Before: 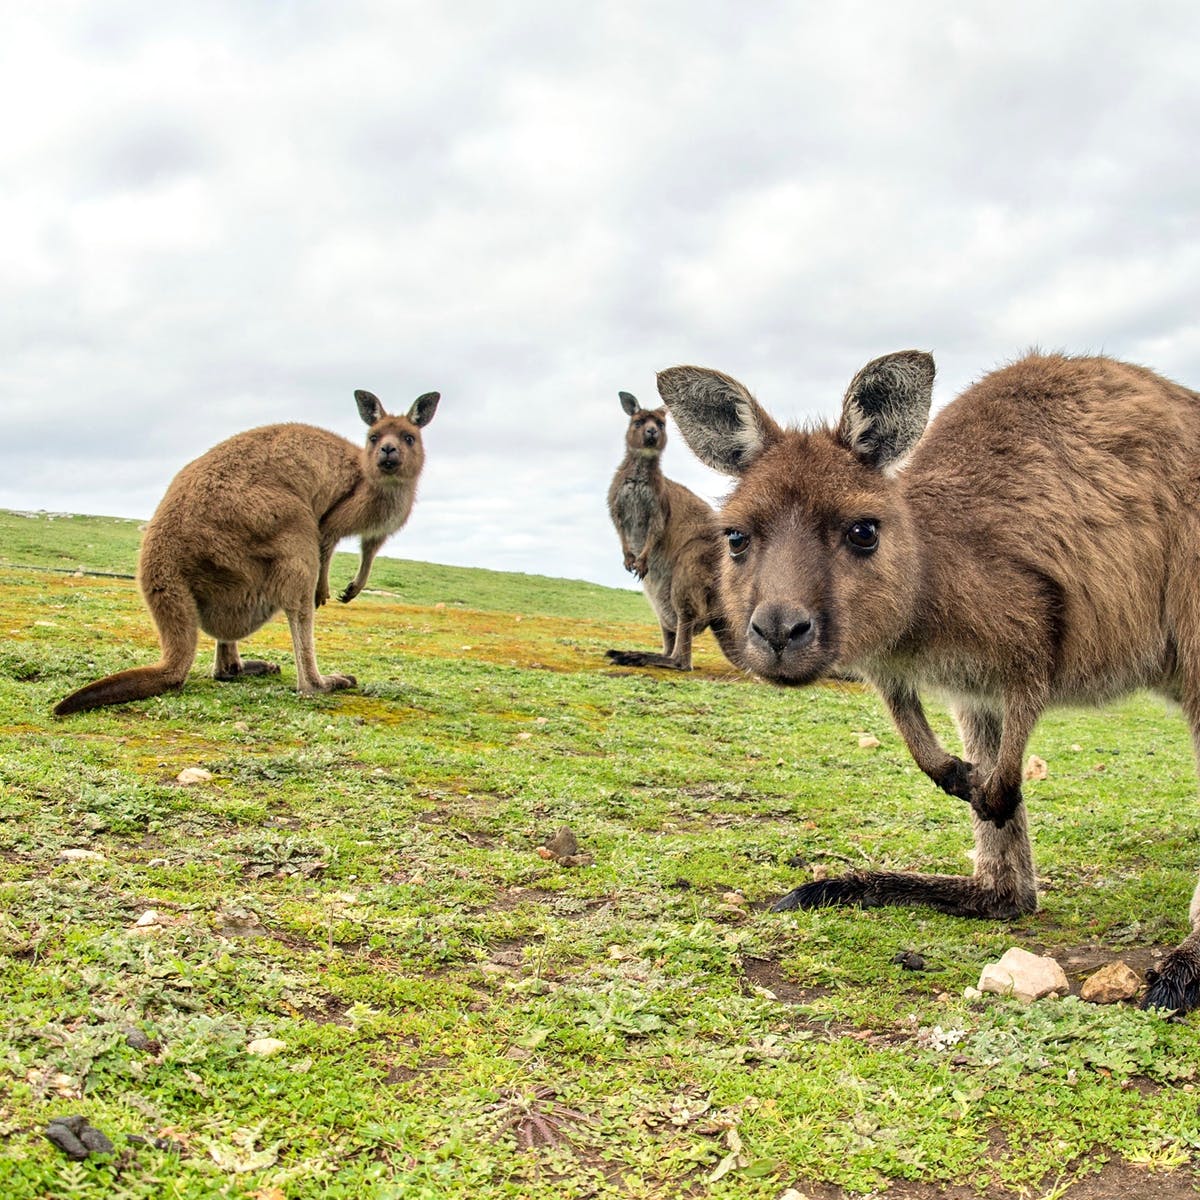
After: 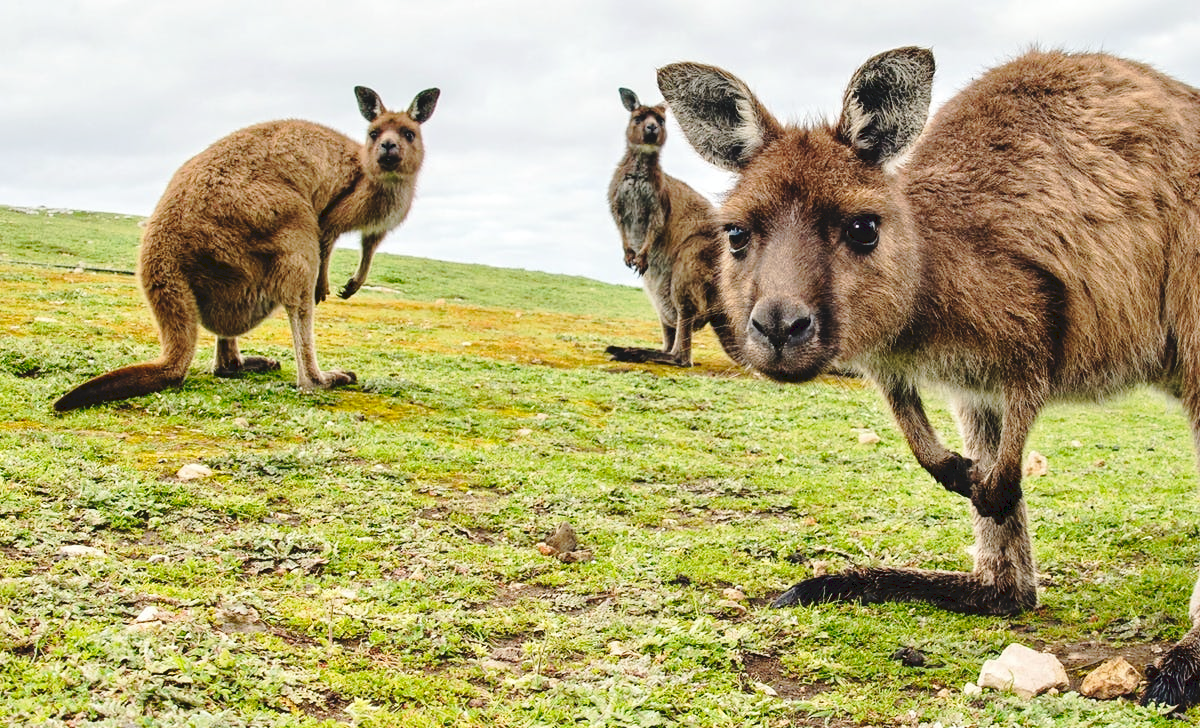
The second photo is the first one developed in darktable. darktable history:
tone curve: curves: ch0 [(0, 0) (0.003, 0.085) (0.011, 0.086) (0.025, 0.086) (0.044, 0.088) (0.069, 0.093) (0.1, 0.102) (0.136, 0.12) (0.177, 0.157) (0.224, 0.203) (0.277, 0.277) (0.335, 0.36) (0.399, 0.463) (0.468, 0.559) (0.543, 0.626) (0.623, 0.703) (0.709, 0.789) (0.801, 0.869) (0.898, 0.927) (1, 1)], preserve colors none
crop and rotate: top 25.357%, bottom 13.942%
contrast brightness saturation: contrast 0.03, brightness -0.04
